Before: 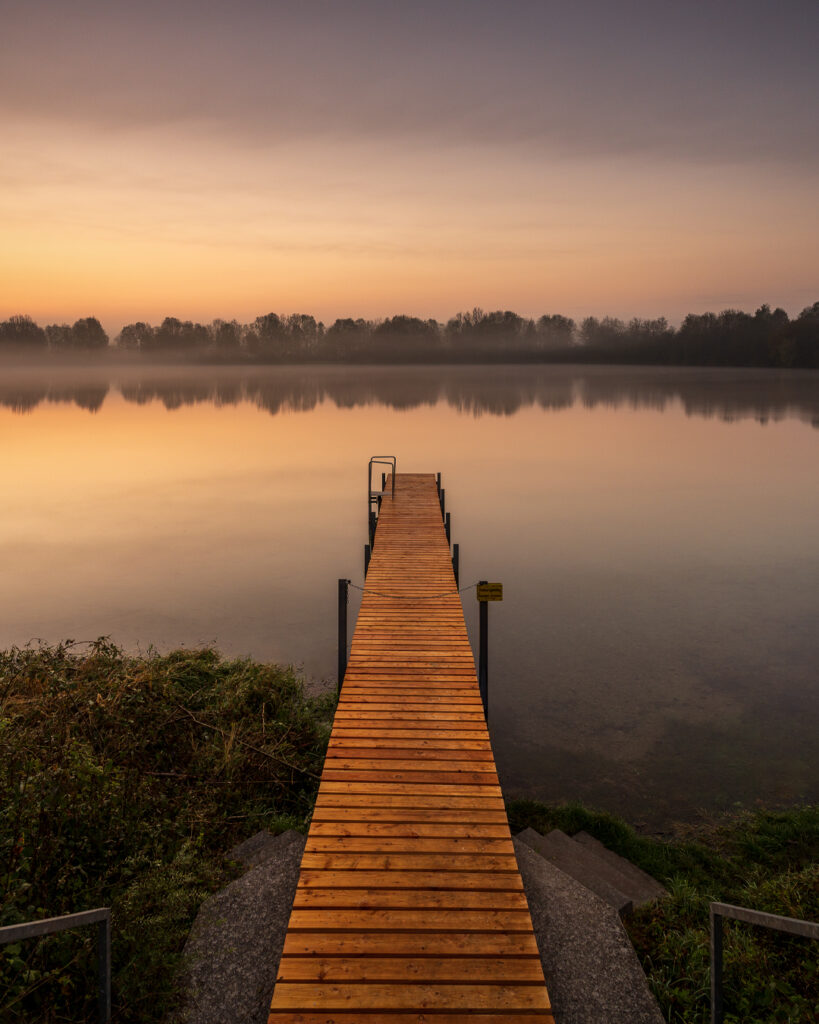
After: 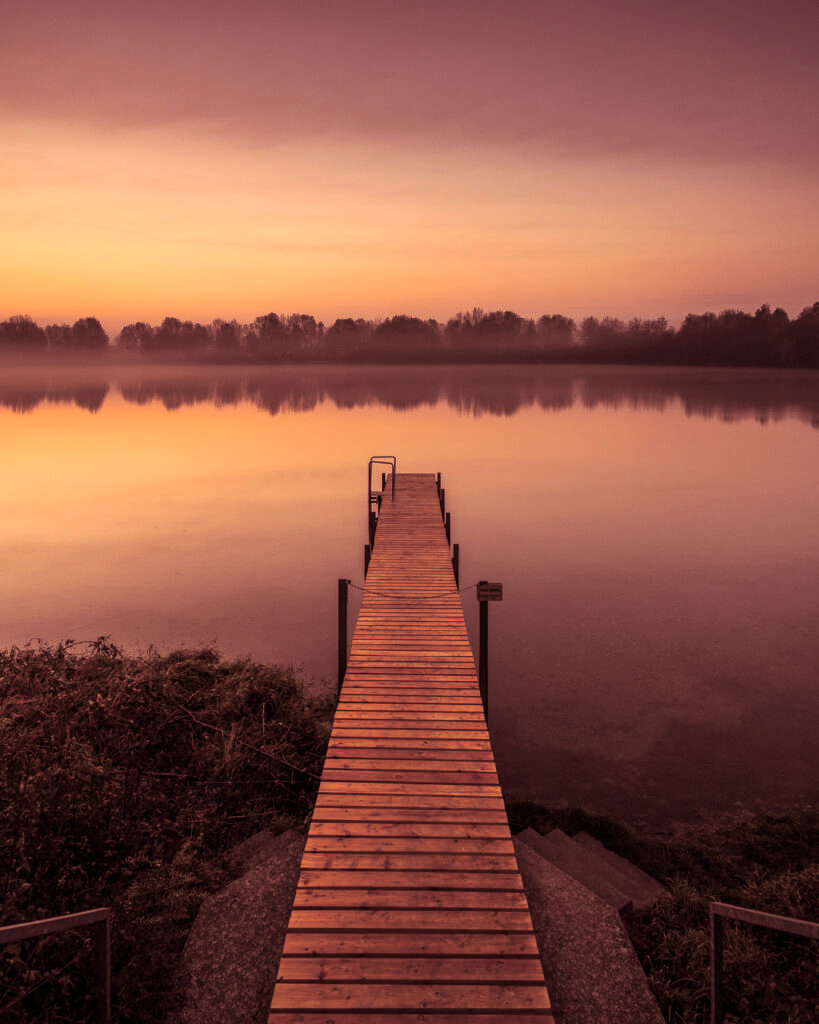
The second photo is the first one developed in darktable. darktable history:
split-toning: highlights › hue 187.2°, highlights › saturation 0.83, balance -68.05, compress 56.43%
white balance: red 1.127, blue 0.943
